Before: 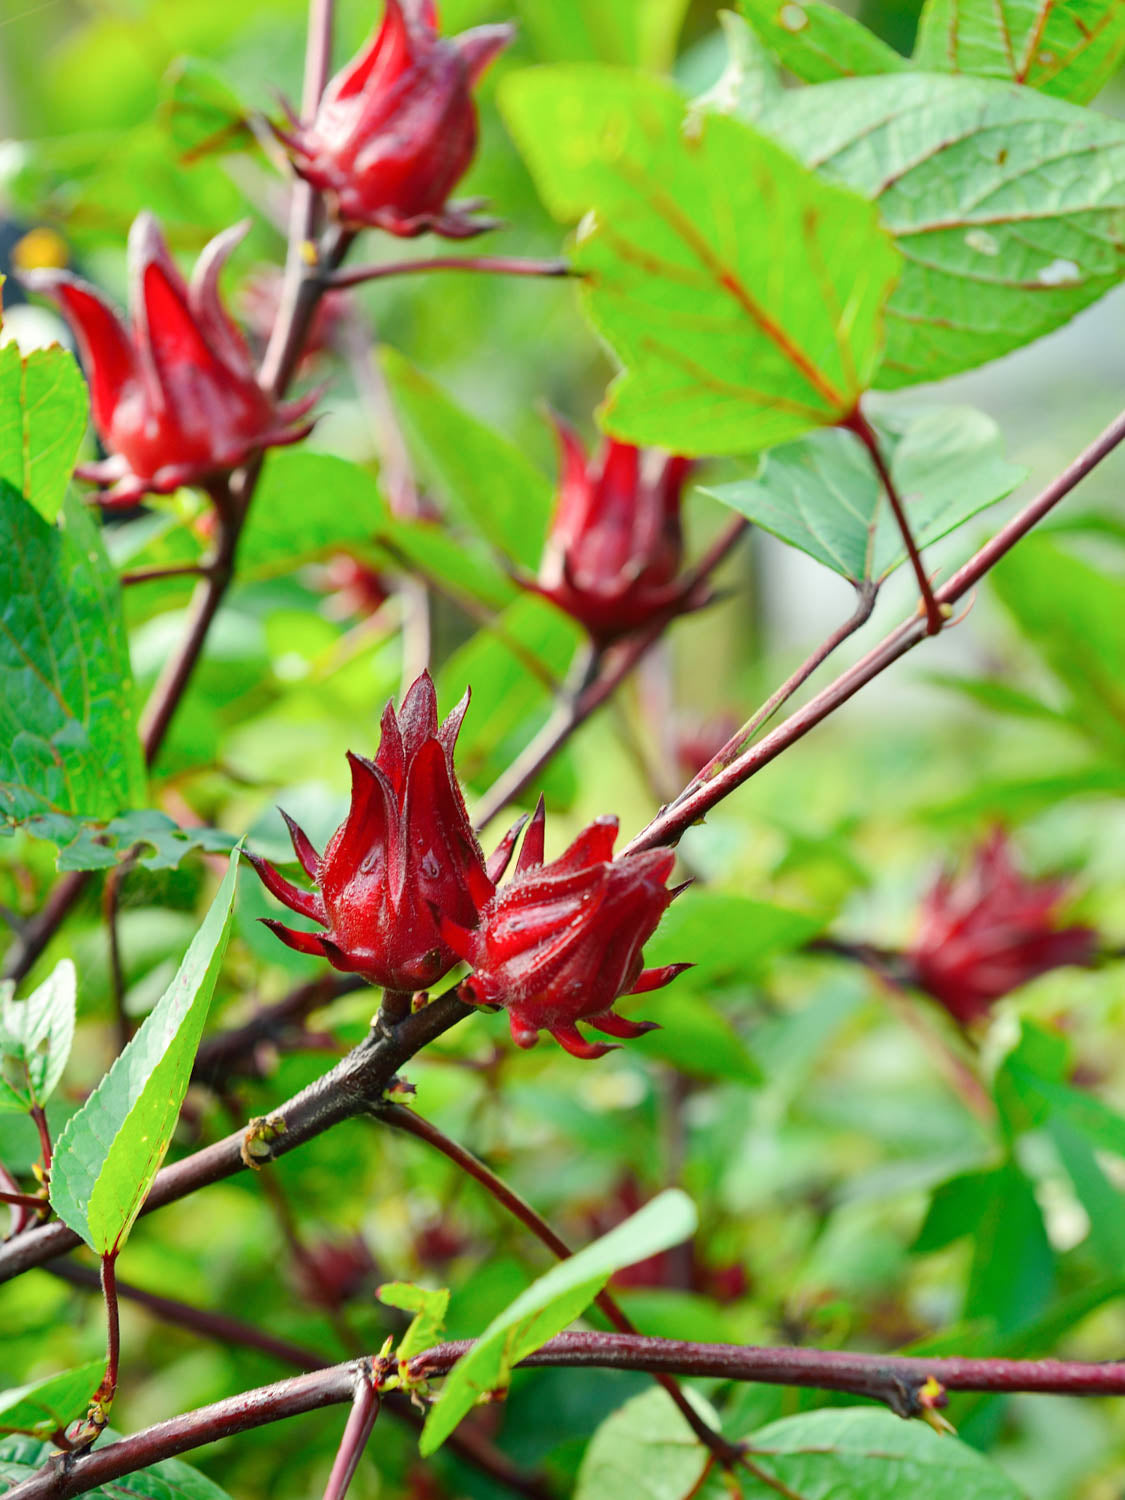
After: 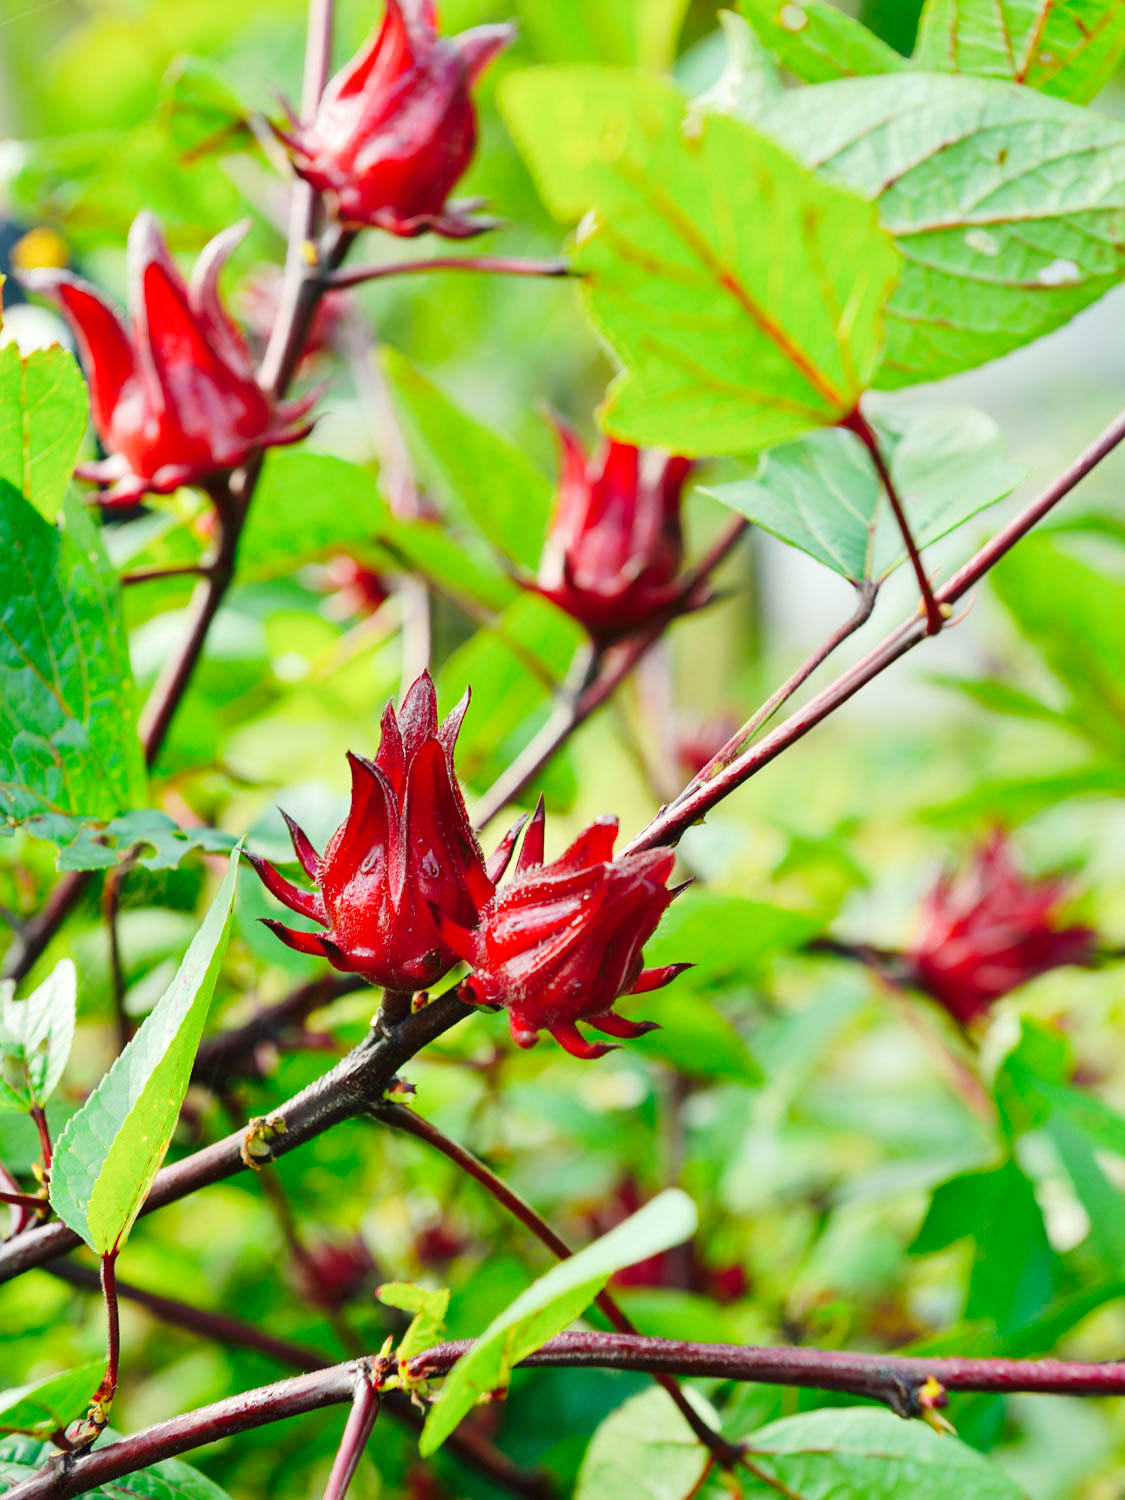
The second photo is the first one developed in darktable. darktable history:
tone curve: curves: ch0 [(0, 0) (0.003, 0.008) (0.011, 0.017) (0.025, 0.027) (0.044, 0.043) (0.069, 0.059) (0.1, 0.086) (0.136, 0.112) (0.177, 0.152) (0.224, 0.203) (0.277, 0.277) (0.335, 0.346) (0.399, 0.439) (0.468, 0.527) (0.543, 0.613) (0.623, 0.693) (0.709, 0.787) (0.801, 0.863) (0.898, 0.927) (1, 1)], preserve colors none
